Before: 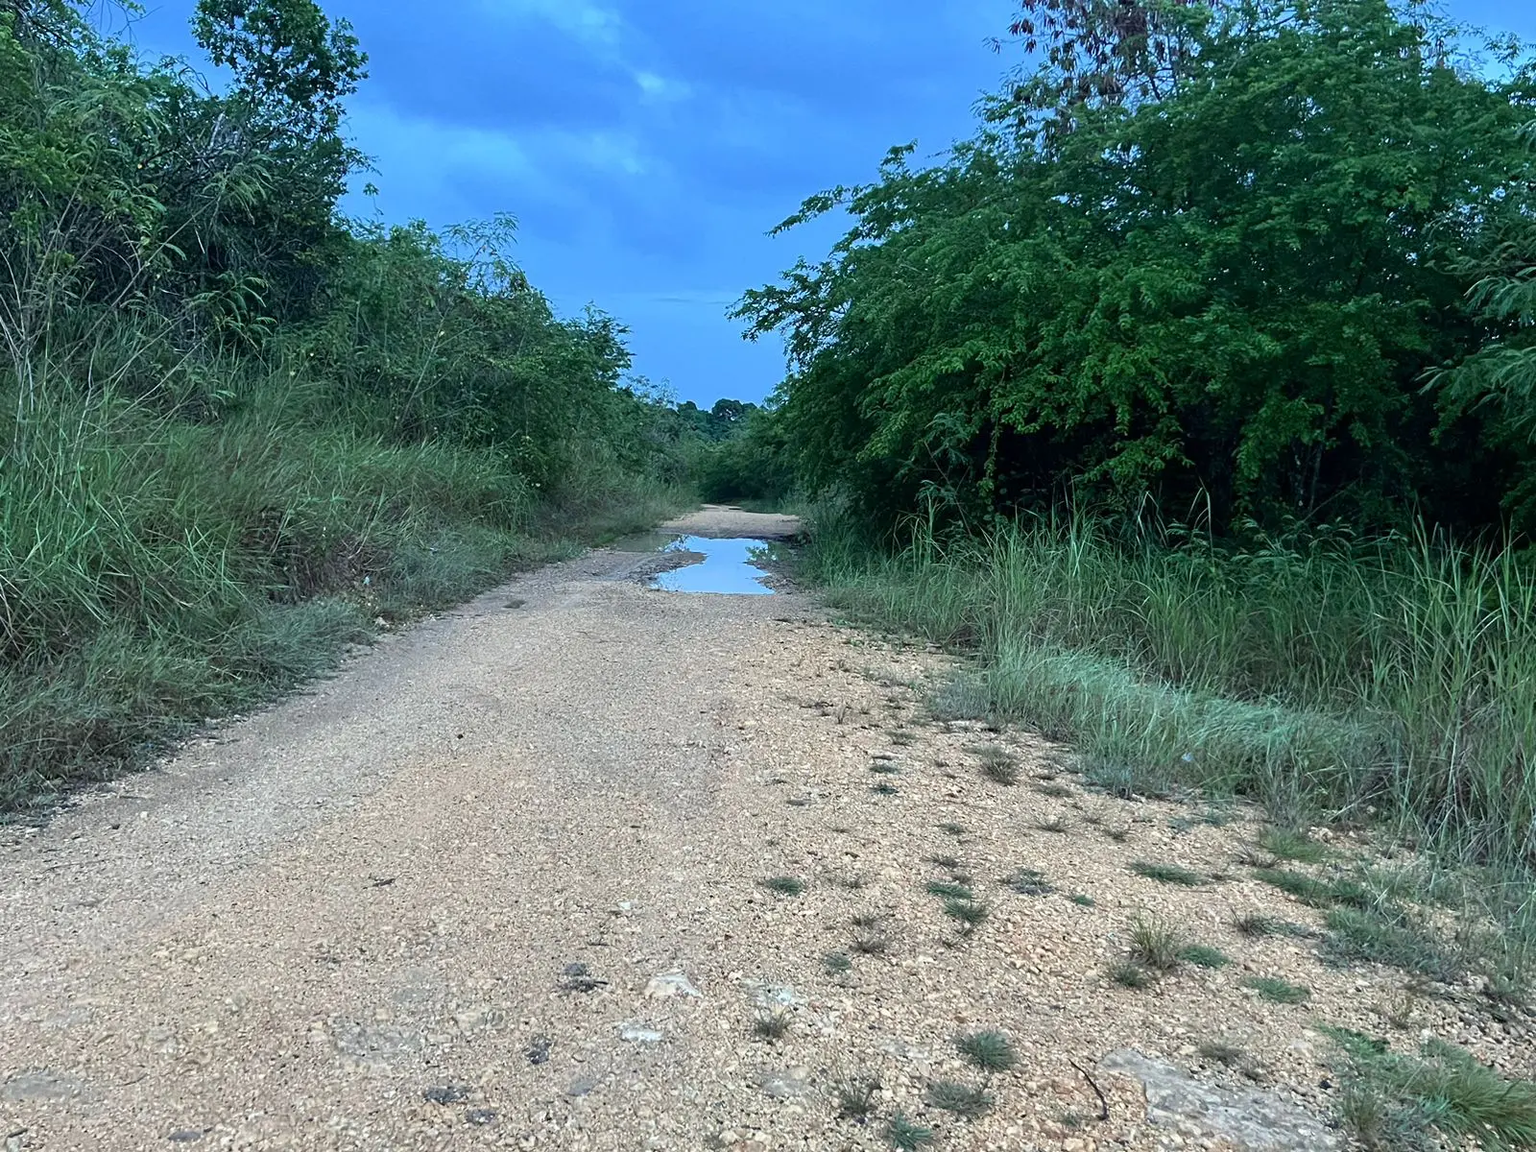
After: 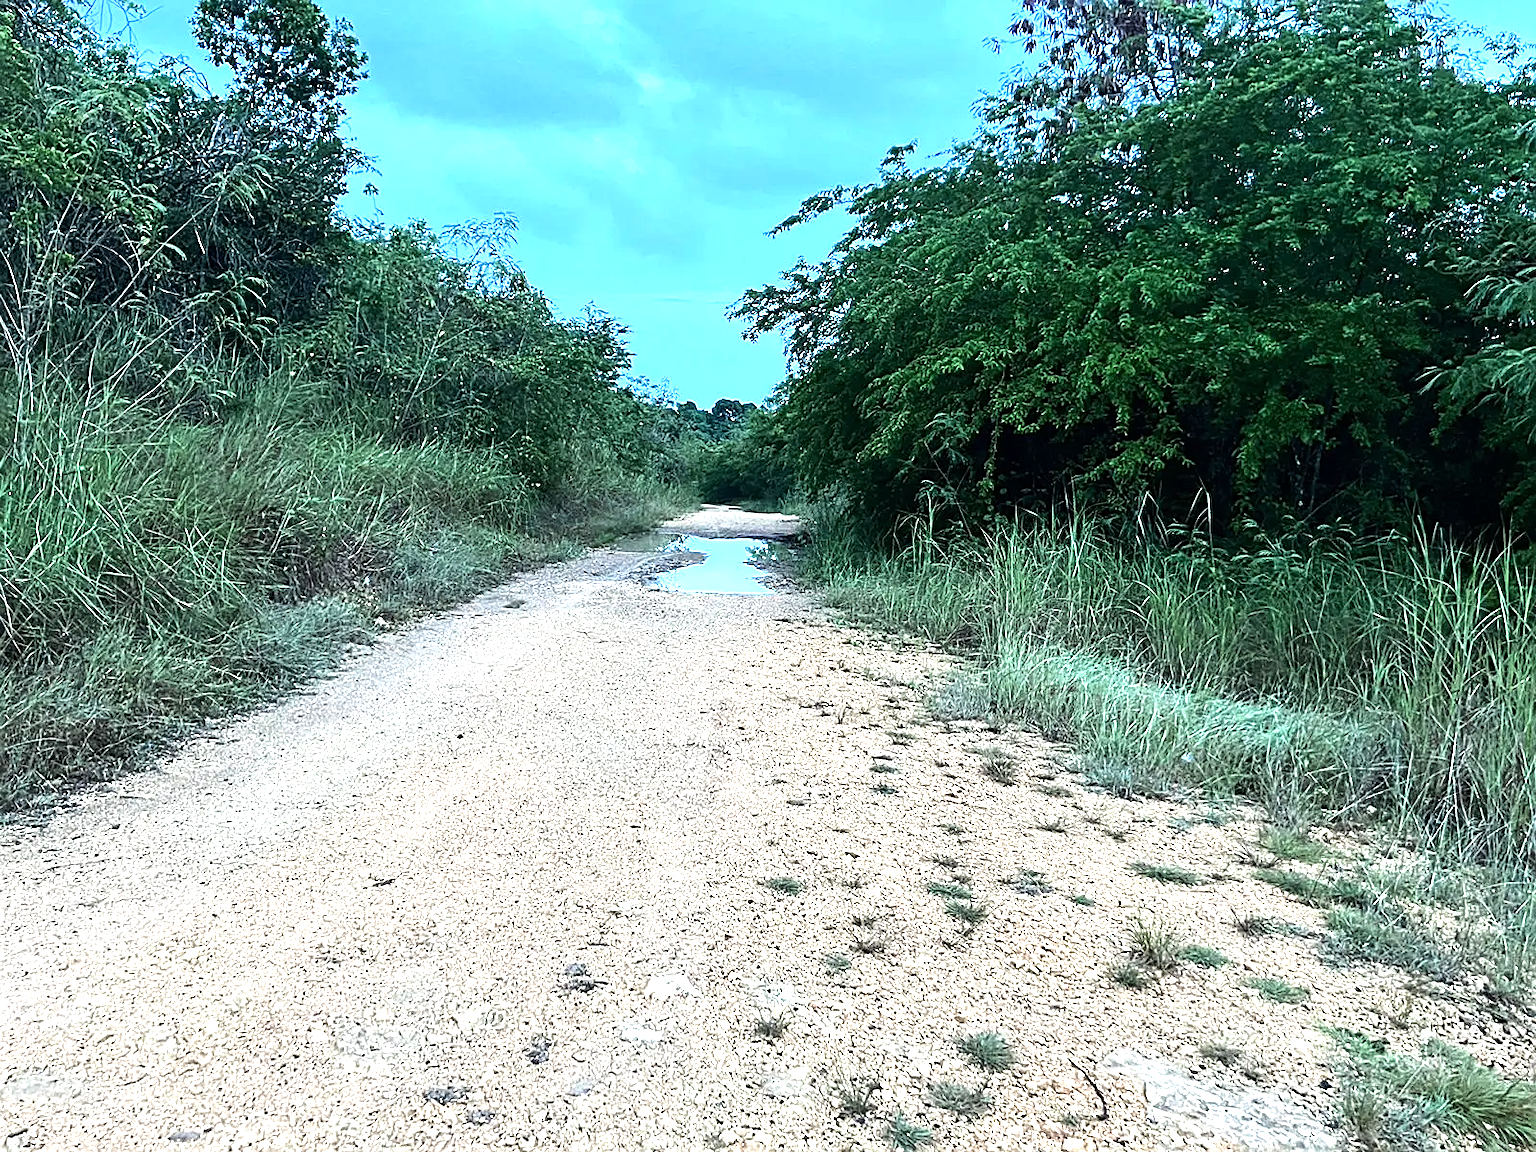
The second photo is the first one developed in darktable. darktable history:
exposure: exposure 0.648 EV, compensate highlight preservation false
tone equalizer: -8 EV -0.75 EV, -7 EV -0.7 EV, -6 EV -0.6 EV, -5 EV -0.4 EV, -3 EV 0.4 EV, -2 EV 0.6 EV, -1 EV 0.7 EV, +0 EV 0.75 EV, edges refinement/feathering 500, mask exposure compensation -1.57 EV, preserve details no
sharpen: on, module defaults
